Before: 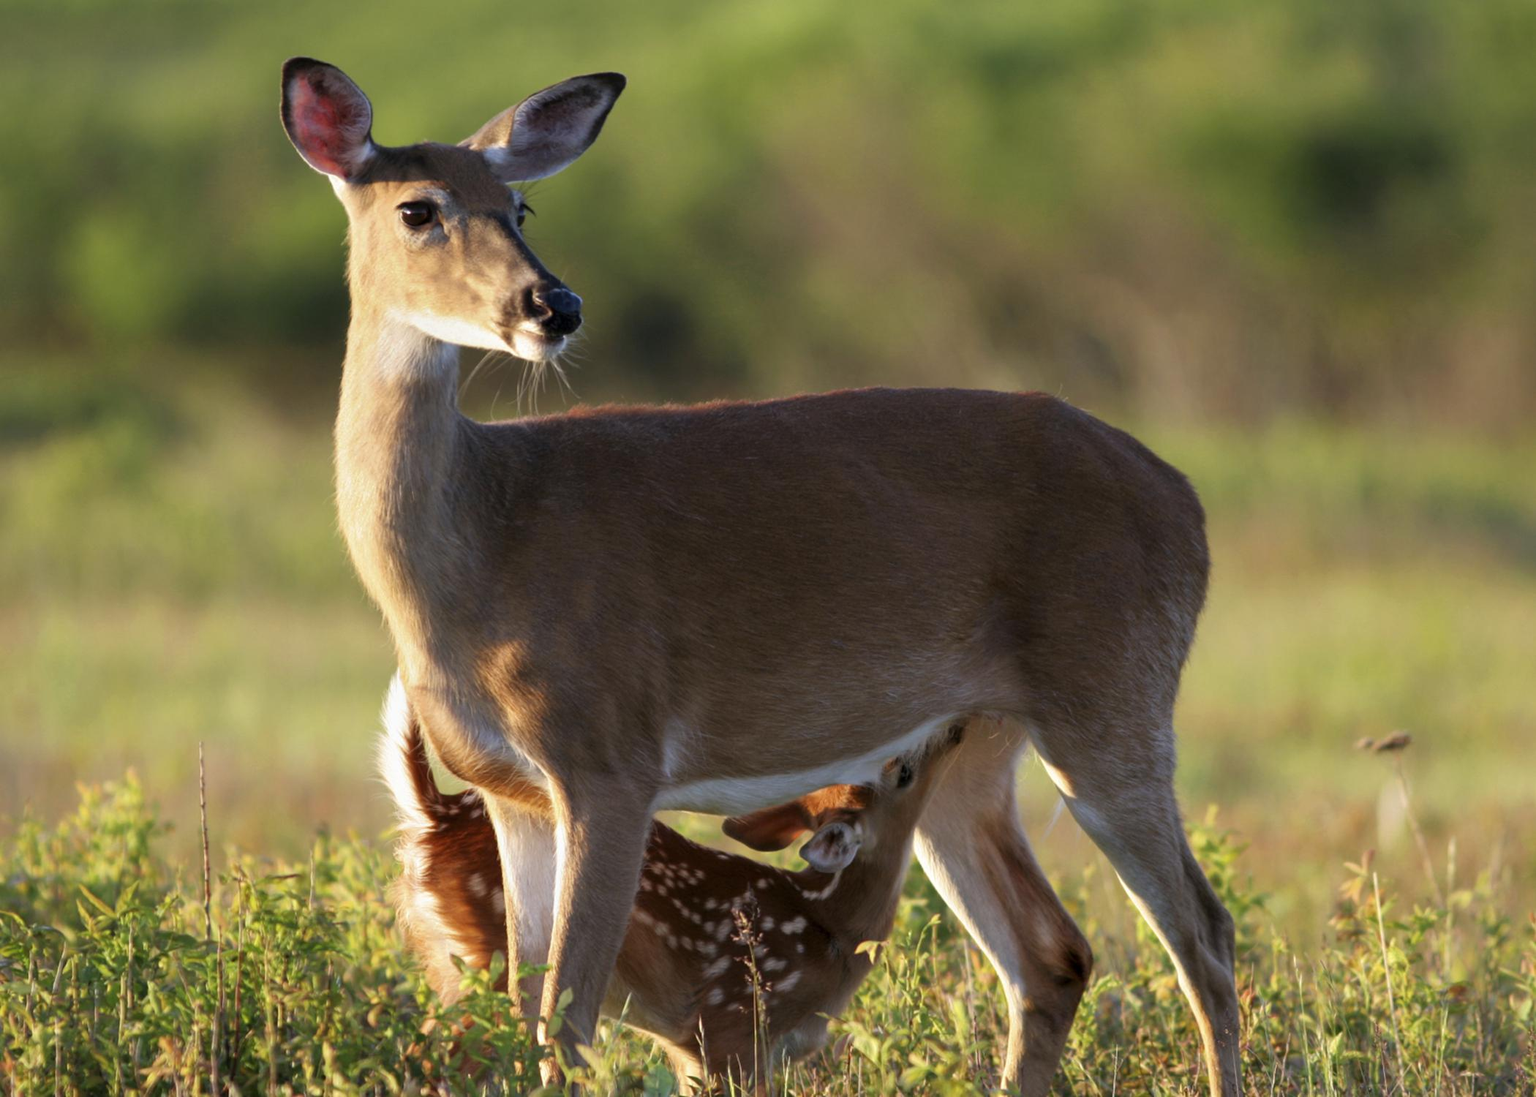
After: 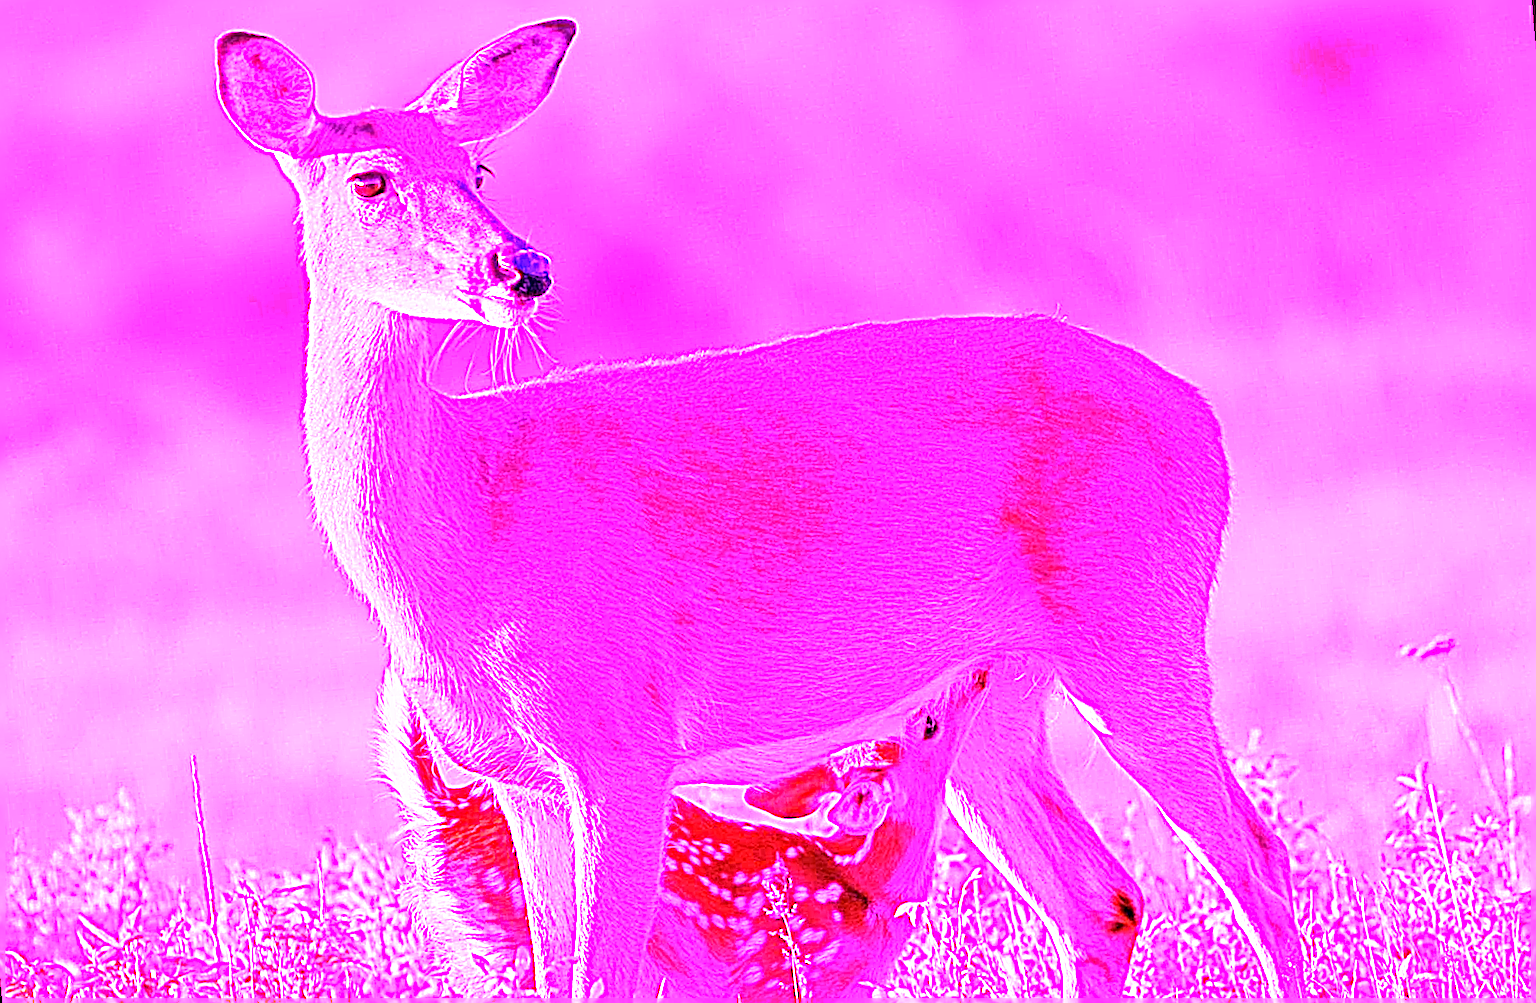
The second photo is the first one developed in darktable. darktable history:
sharpen: radius 2.543, amount 0.636
white balance: red 8, blue 8
rotate and perspective: rotation -5°, crop left 0.05, crop right 0.952, crop top 0.11, crop bottom 0.89
